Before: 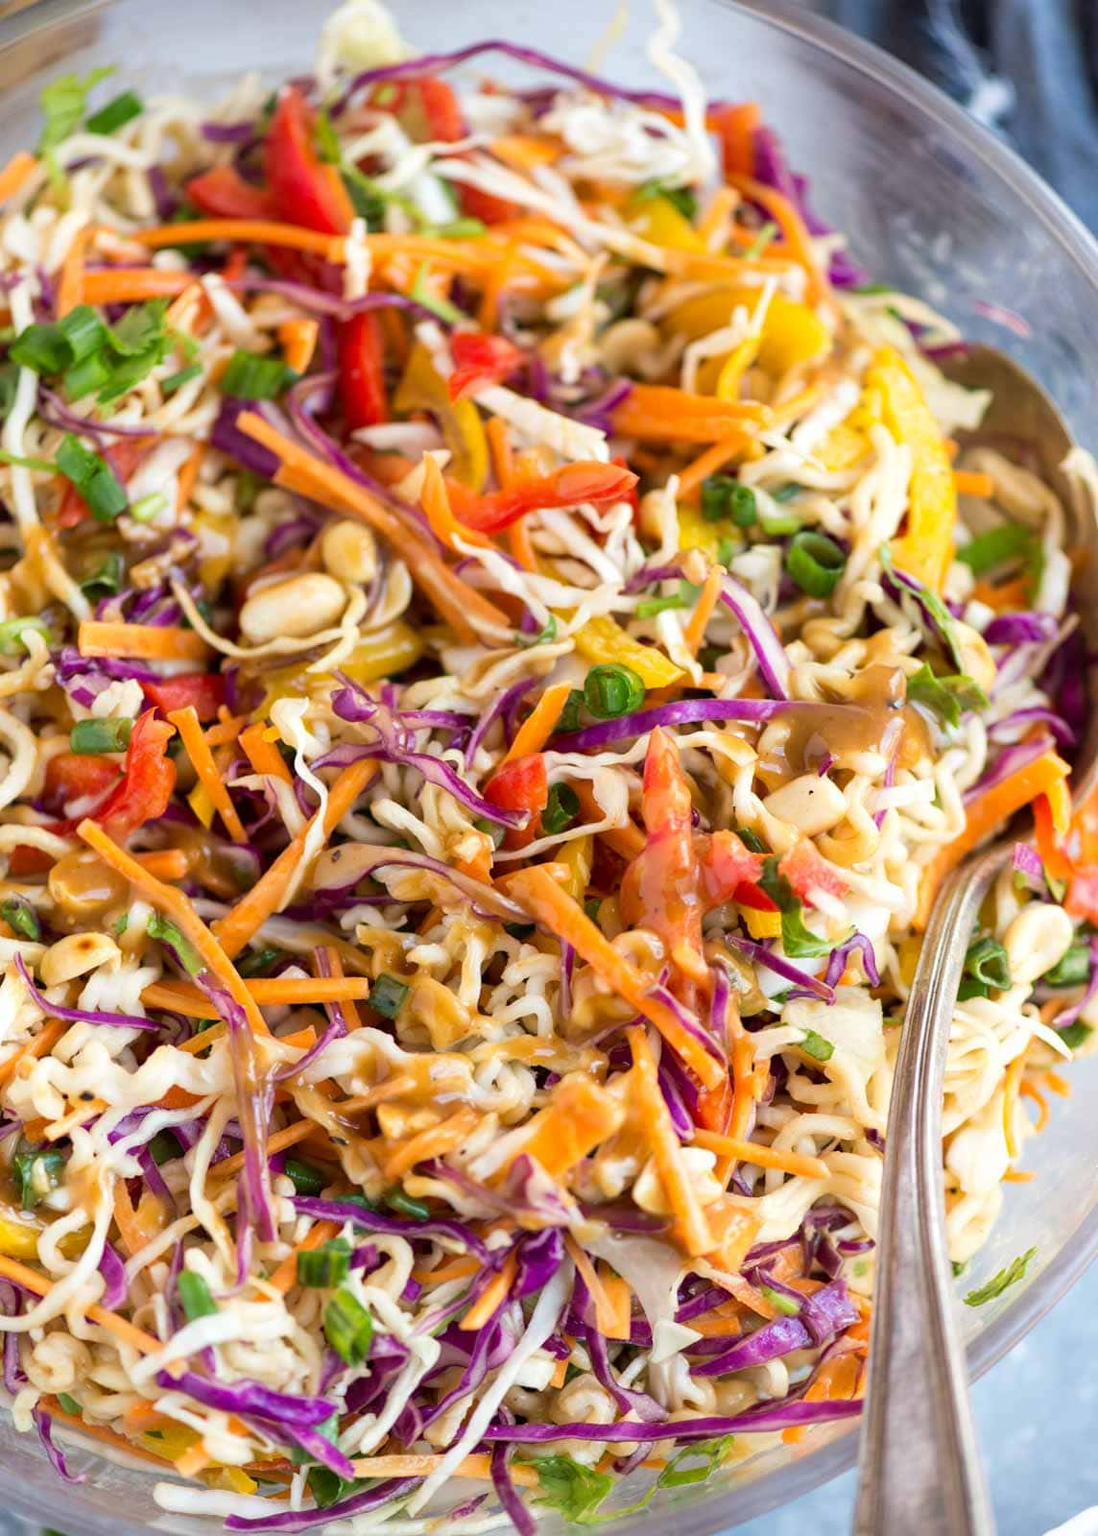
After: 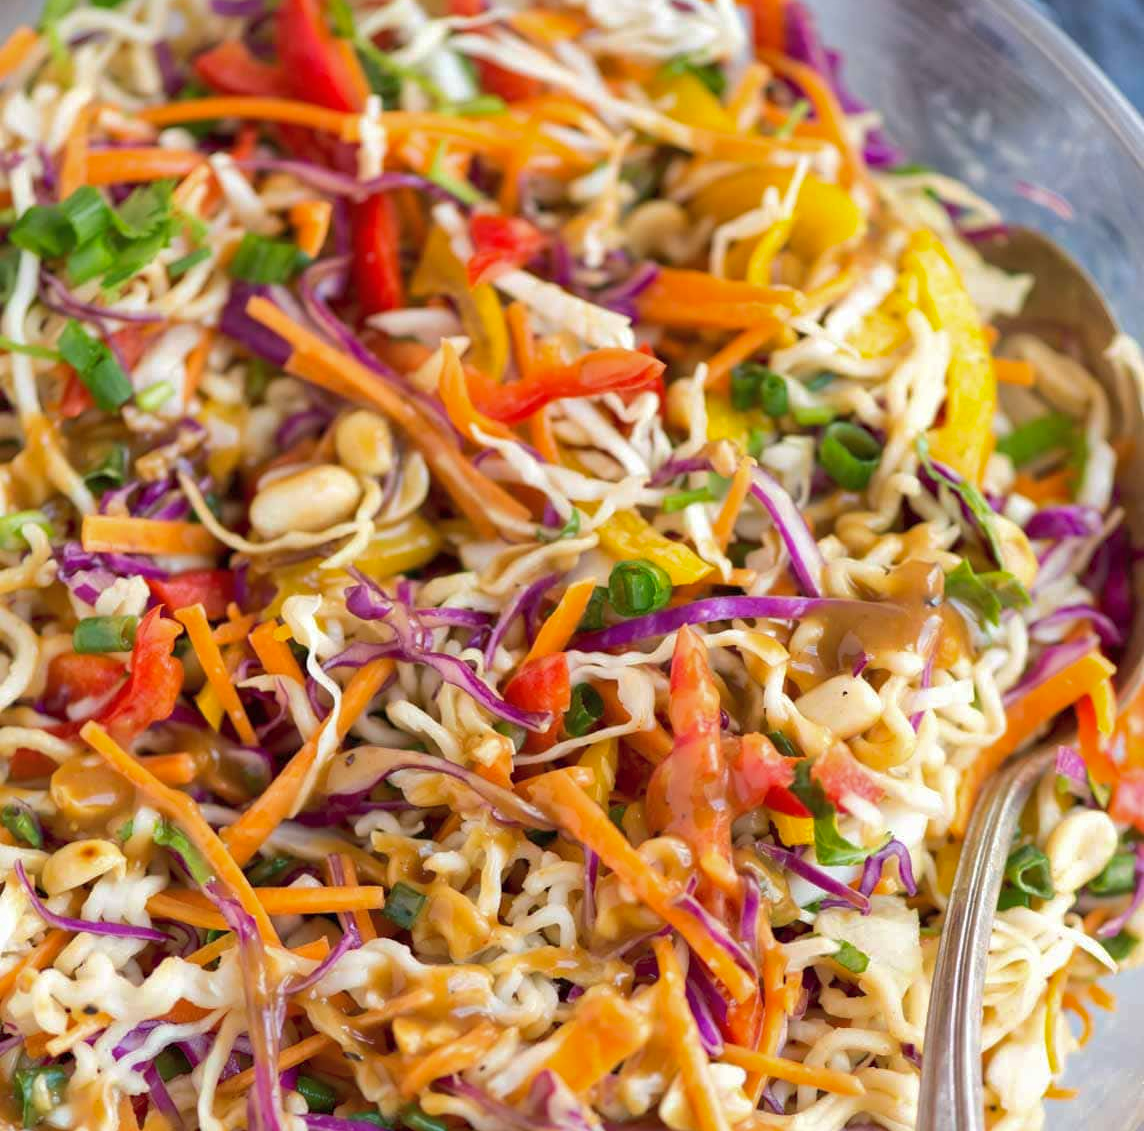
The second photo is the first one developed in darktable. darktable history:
shadows and highlights: on, module defaults
crop and rotate: top 8.293%, bottom 20.996%
